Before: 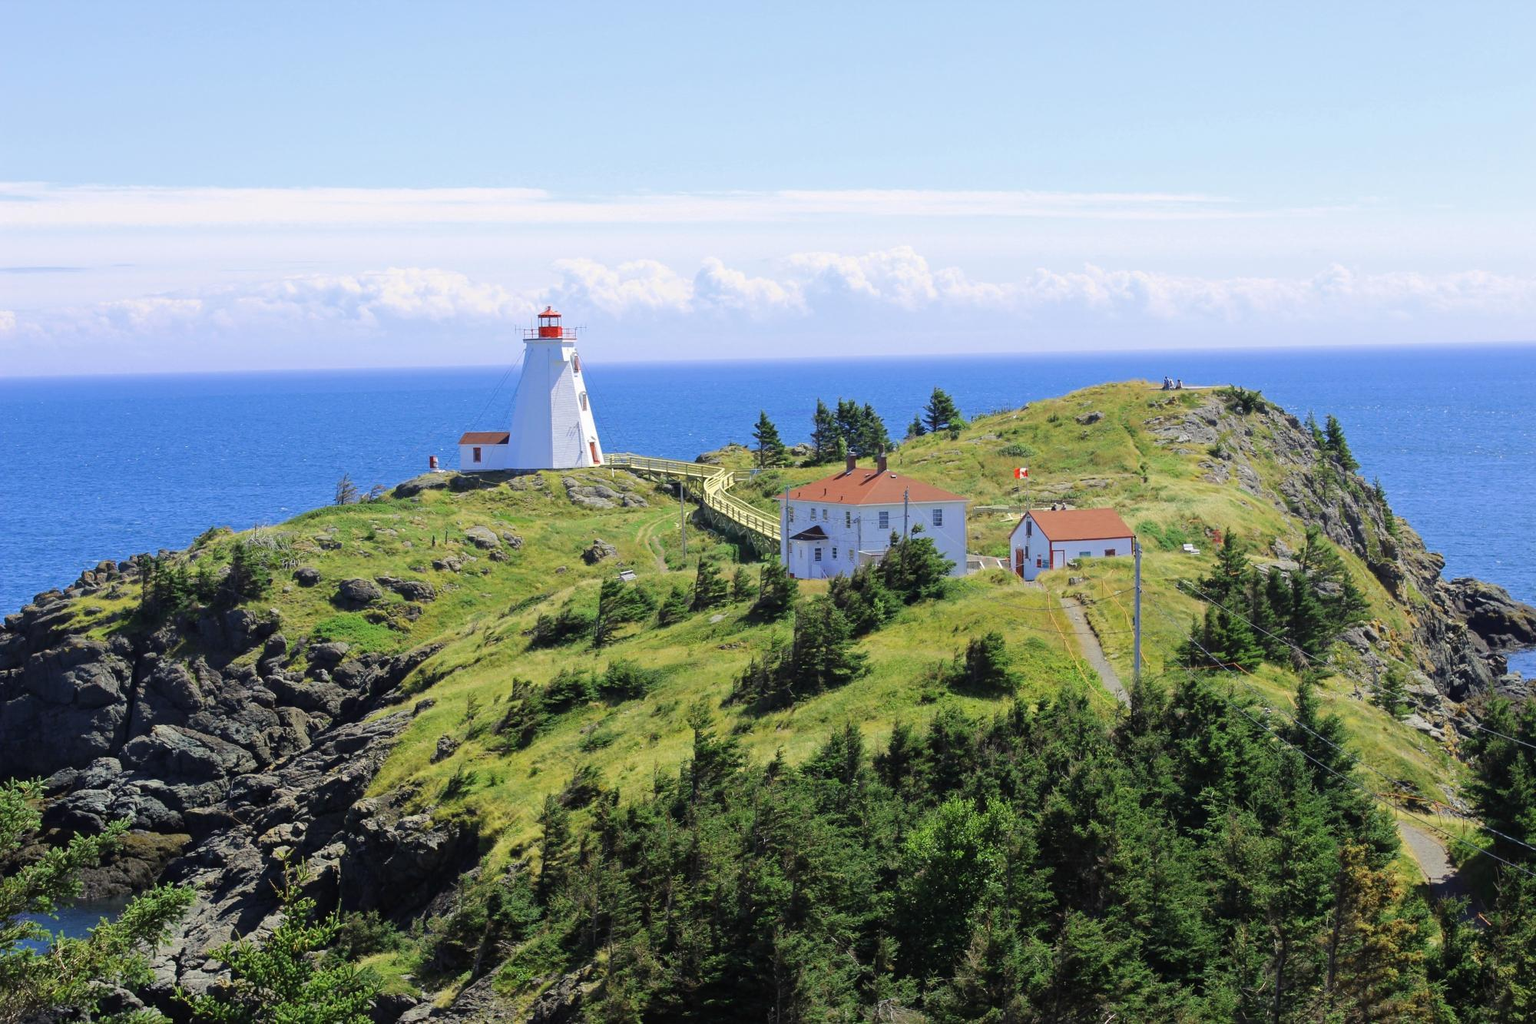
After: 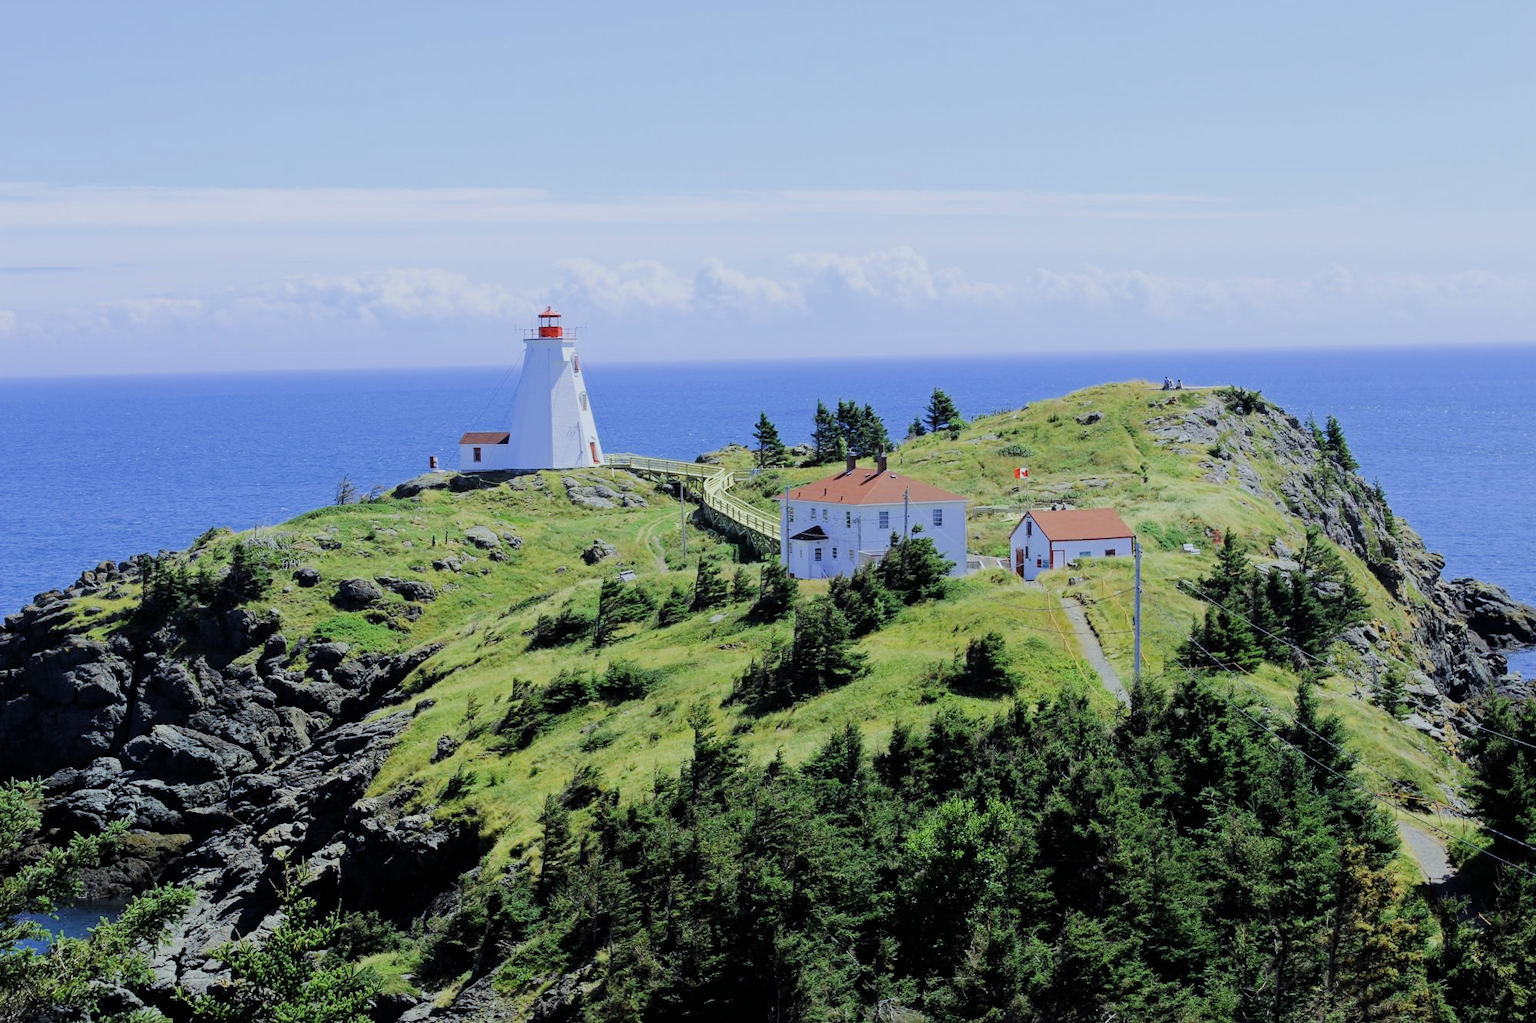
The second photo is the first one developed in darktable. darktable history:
filmic rgb: black relative exposure -7.15 EV, white relative exposure 5.36 EV, hardness 3.02
white balance: red 0.924, blue 1.095
tone equalizer: -8 EV -0.417 EV, -7 EV -0.389 EV, -6 EV -0.333 EV, -5 EV -0.222 EV, -3 EV 0.222 EV, -2 EV 0.333 EV, -1 EV 0.389 EV, +0 EV 0.417 EV, edges refinement/feathering 500, mask exposure compensation -1.57 EV, preserve details no
